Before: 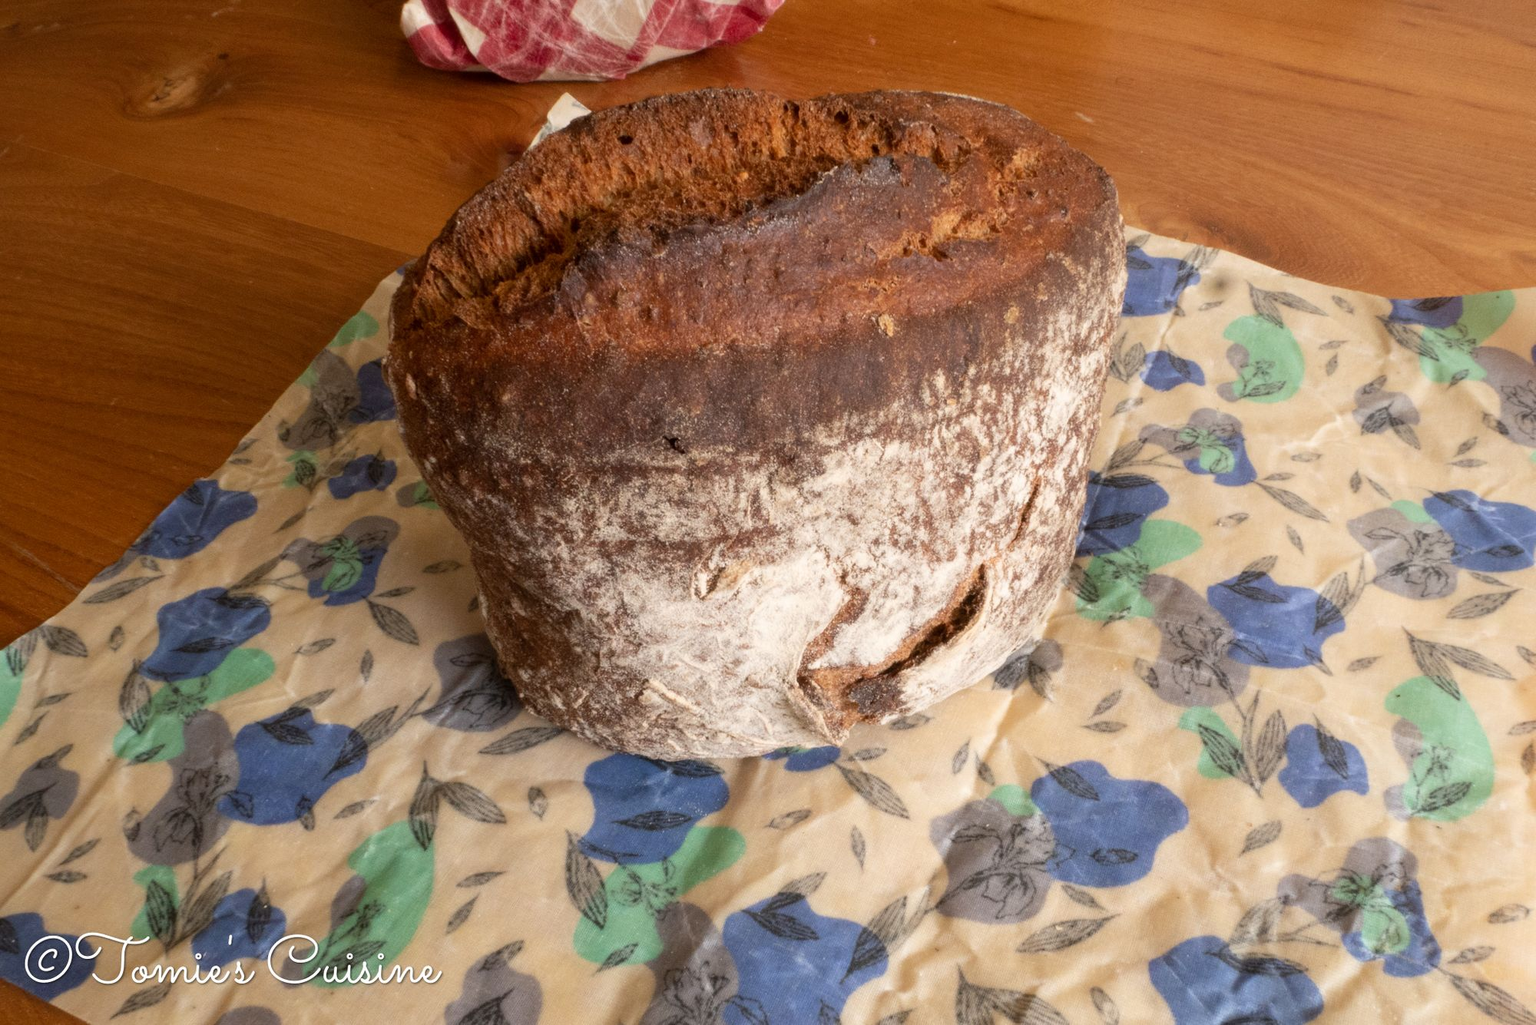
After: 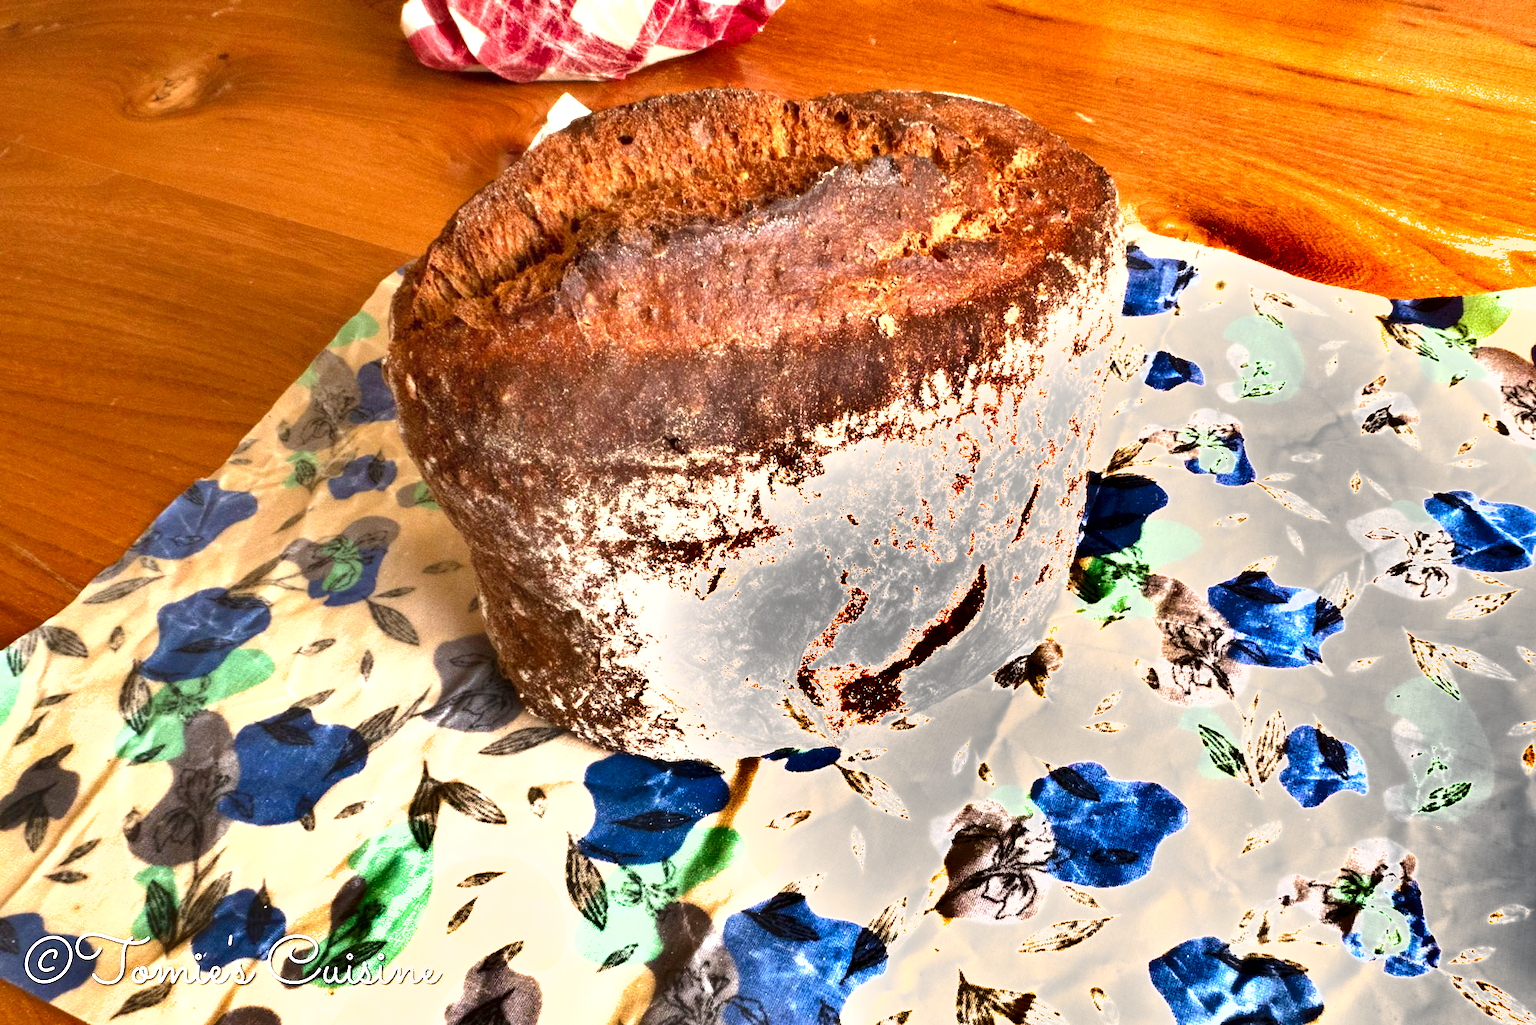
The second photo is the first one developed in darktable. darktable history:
exposure: black level correction 0, exposure 0.7 EV, compensate exposure bias true, compensate highlight preservation false
shadows and highlights: radius 100.41, shadows 50.55, highlights -64.36, highlights color adjustment 49.82%, soften with gaussian
levels: levels [0, 0.374, 0.749]
